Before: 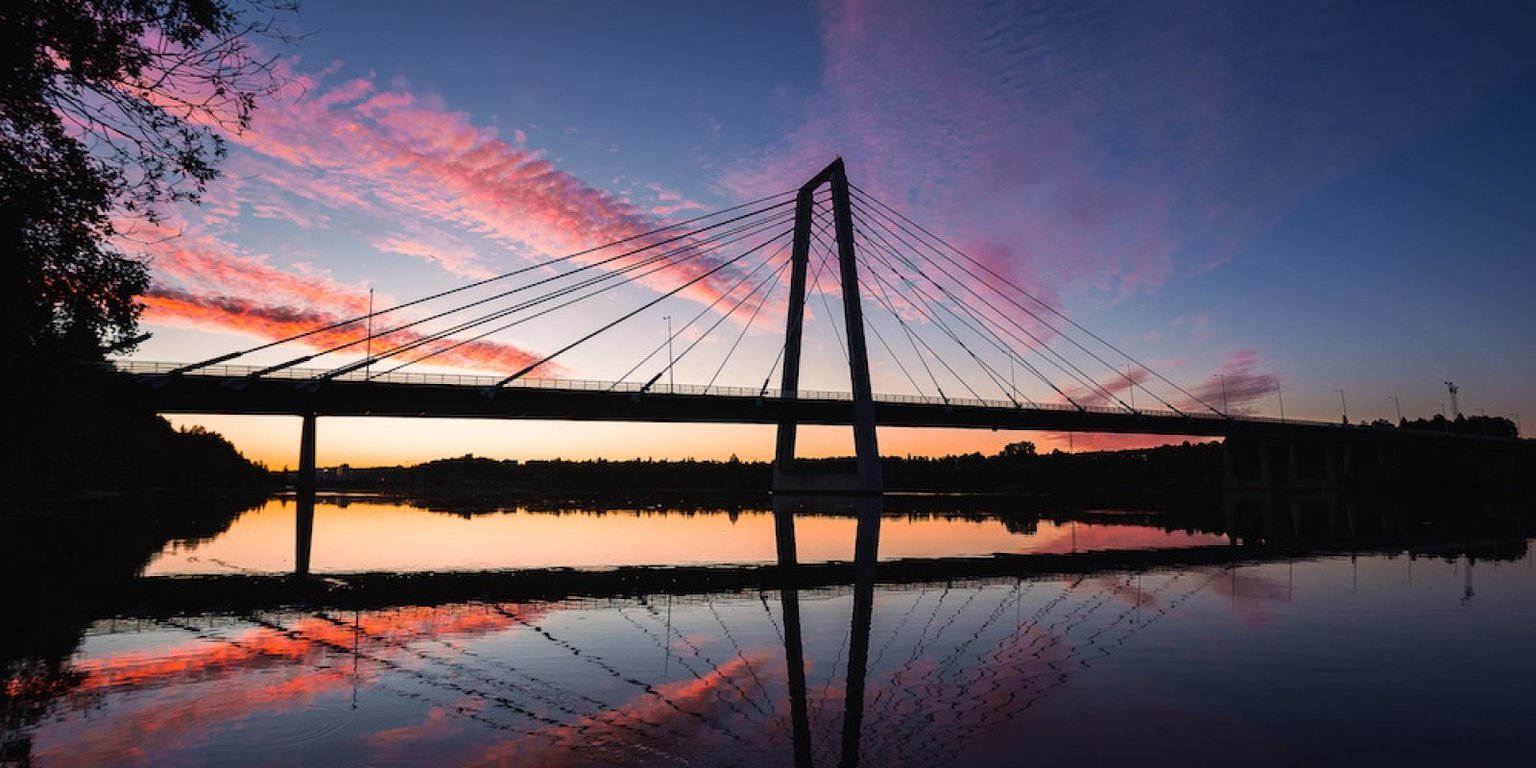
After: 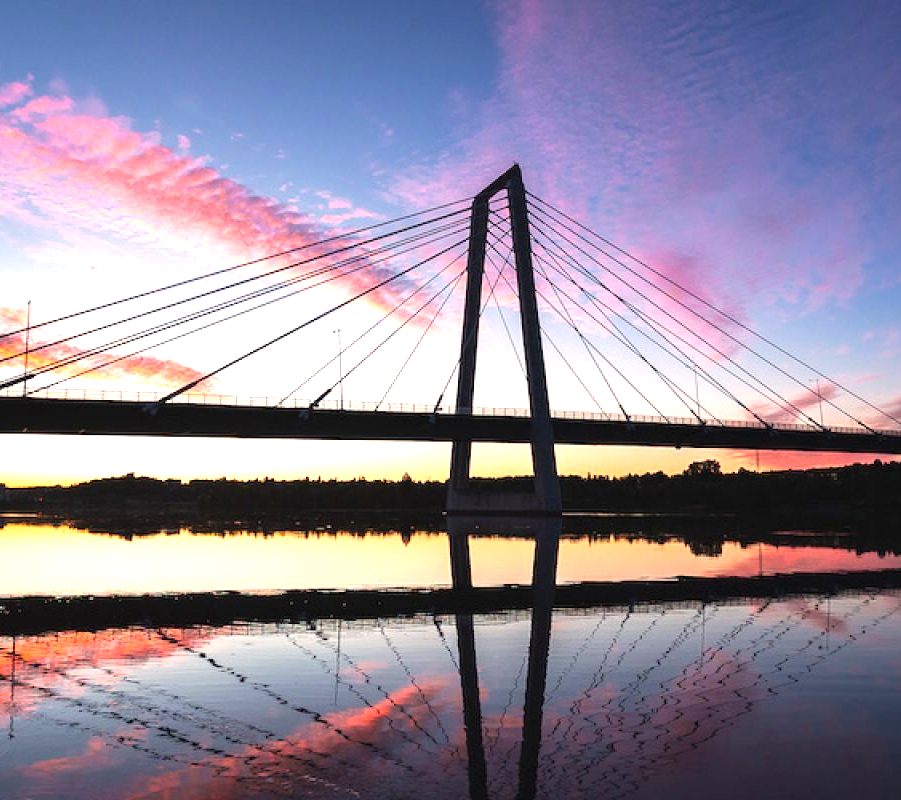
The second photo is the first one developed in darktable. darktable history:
exposure: black level correction 0, exposure 1.105 EV, compensate highlight preservation false
crop and rotate: left 22.392%, right 21.284%
